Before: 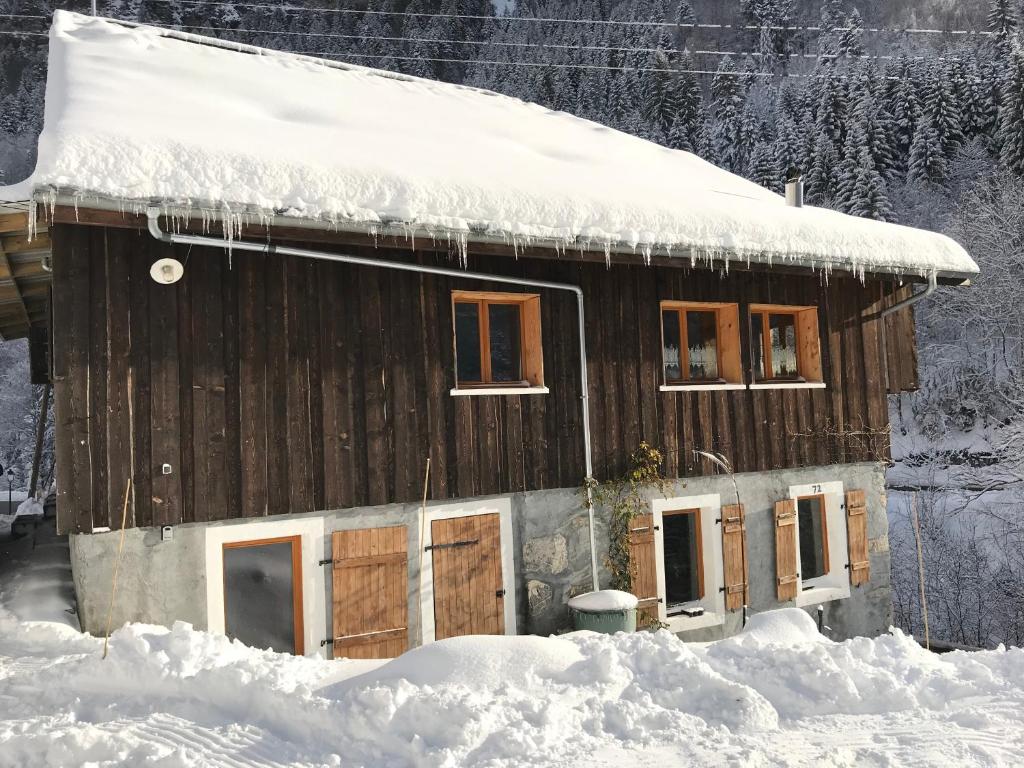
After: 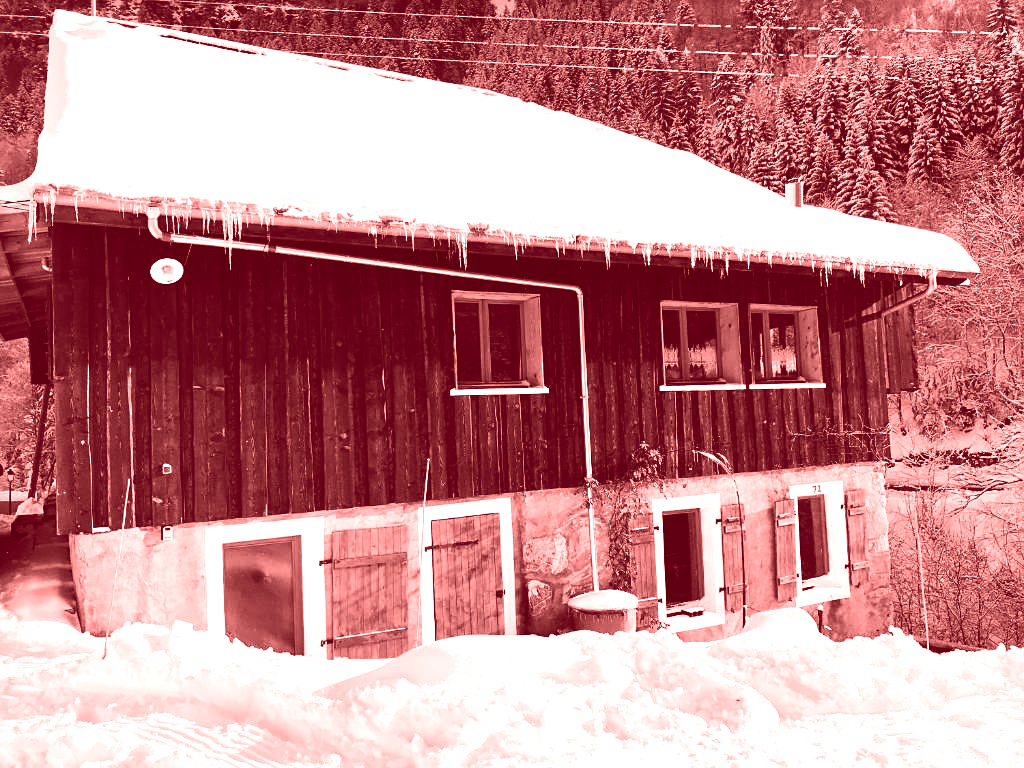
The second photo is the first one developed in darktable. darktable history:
white balance: red 1.029, blue 0.92
sharpen: amount 0.2
exposure: black level correction 0, exposure 0.7 EV, compensate exposure bias true, compensate highlight preservation false
contrast brightness saturation: brightness -0.25, saturation 0.2
colorize: saturation 60%, source mix 100%
tone curve: curves: ch0 [(0, 0) (0.071, 0.047) (0.266, 0.26) (0.491, 0.552) (0.753, 0.818) (1, 0.983)]; ch1 [(0, 0) (0.346, 0.307) (0.408, 0.369) (0.463, 0.443) (0.482, 0.493) (0.502, 0.5) (0.517, 0.518) (0.55, 0.573) (0.597, 0.641) (0.651, 0.709) (1, 1)]; ch2 [(0, 0) (0.346, 0.34) (0.434, 0.46) (0.485, 0.494) (0.5, 0.494) (0.517, 0.506) (0.535, 0.545) (0.583, 0.634) (0.625, 0.686) (1, 1)], color space Lab, independent channels, preserve colors none
color balance rgb: linear chroma grading › global chroma 15%, perceptual saturation grading › global saturation 30%
color zones: curves: ch0 [(0, 0.5) (0.125, 0.4) (0.25, 0.5) (0.375, 0.4) (0.5, 0.4) (0.625, 0.35) (0.75, 0.35) (0.875, 0.5)]; ch1 [(0, 0.35) (0.125, 0.45) (0.25, 0.35) (0.375, 0.35) (0.5, 0.35) (0.625, 0.35) (0.75, 0.45) (0.875, 0.35)]; ch2 [(0, 0.6) (0.125, 0.5) (0.25, 0.5) (0.375, 0.6) (0.5, 0.6) (0.625, 0.5) (0.75, 0.5) (0.875, 0.5)]
